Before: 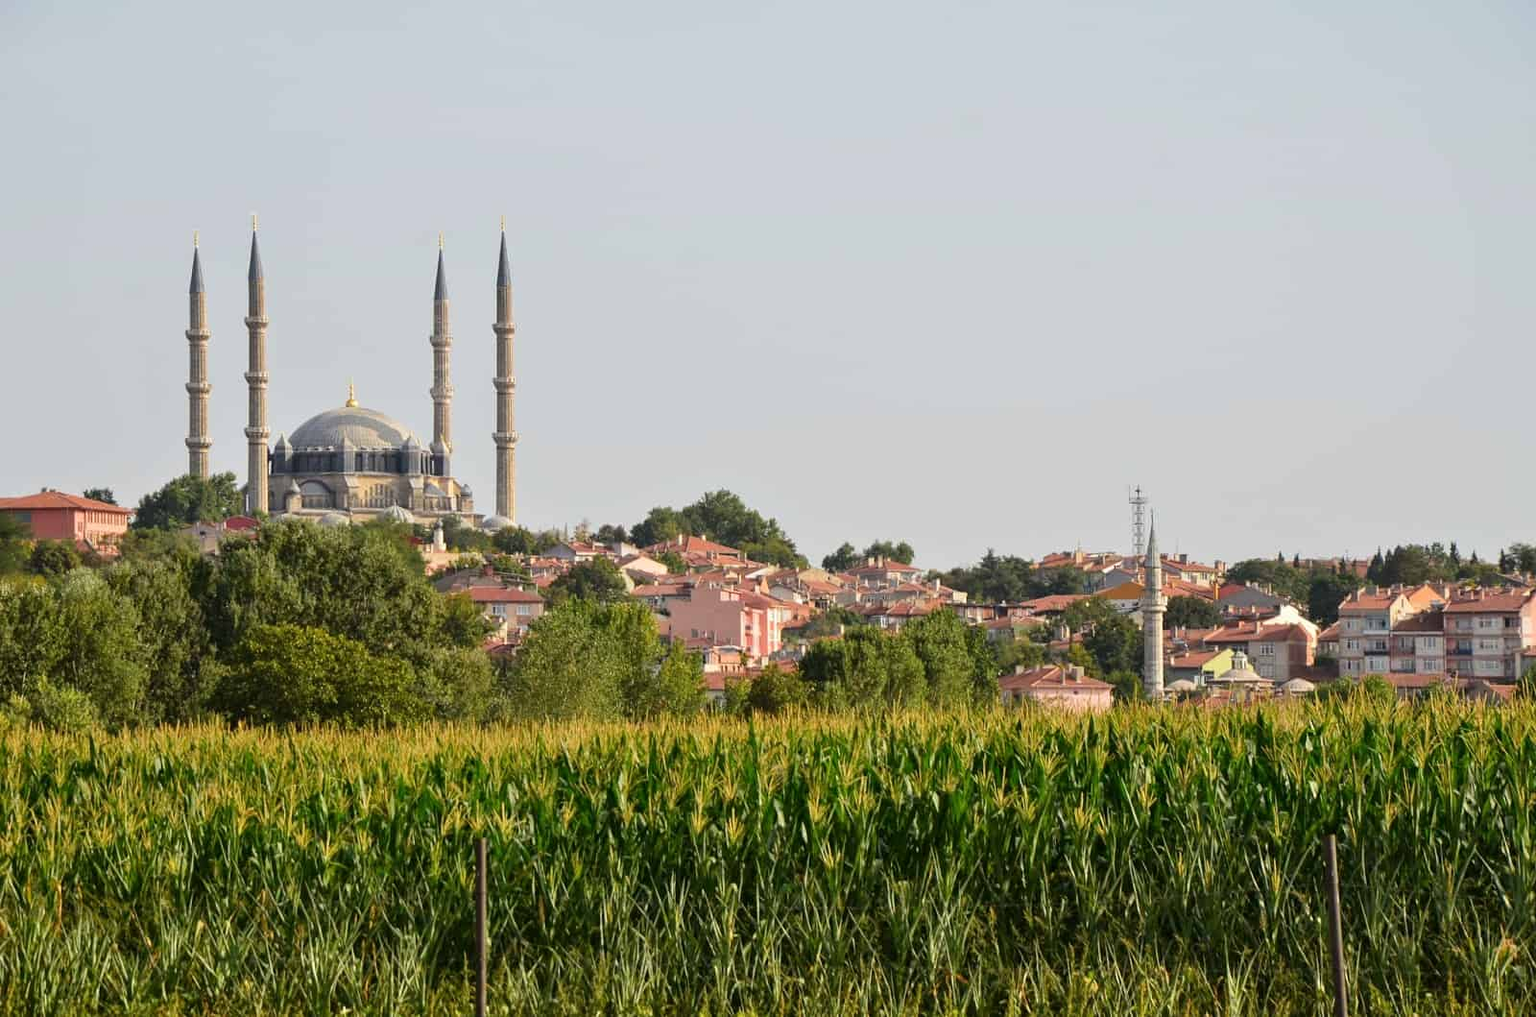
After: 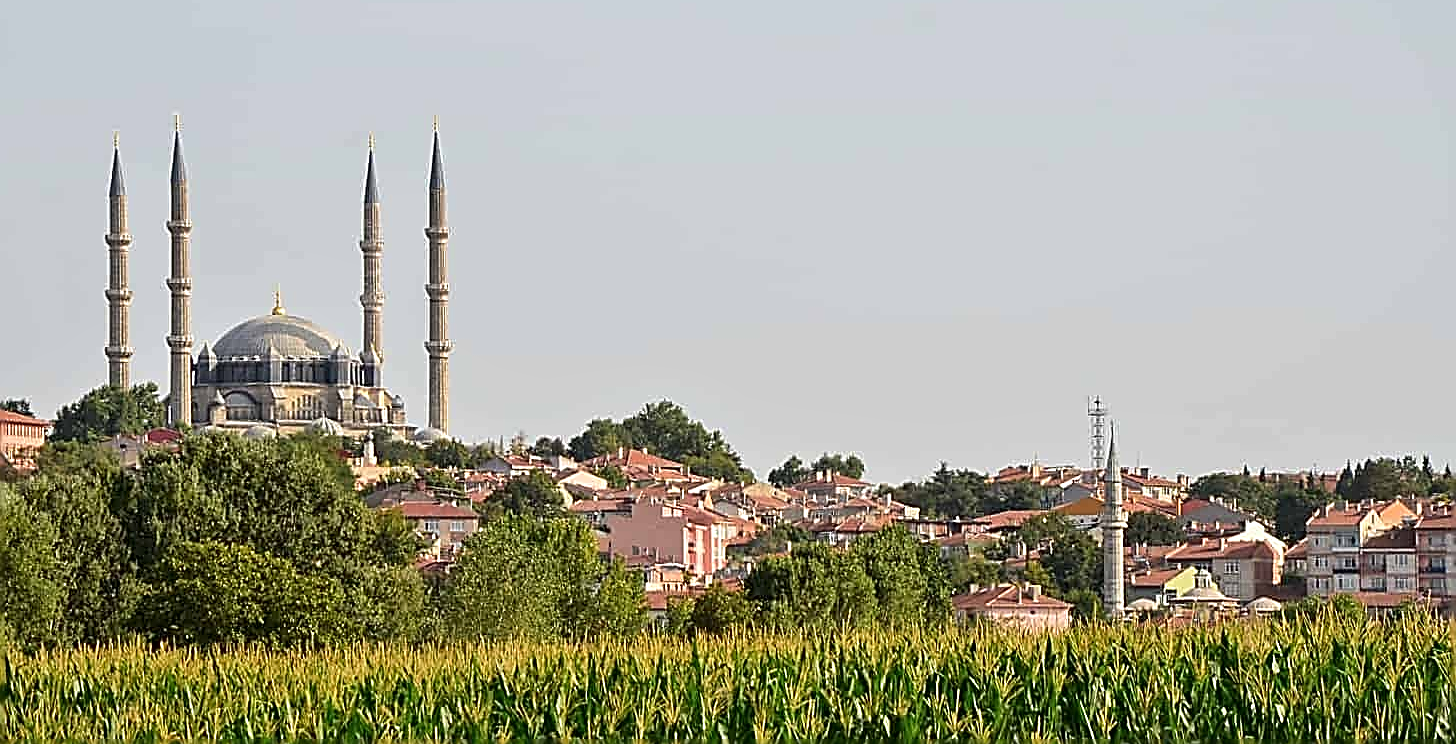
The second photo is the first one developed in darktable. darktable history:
sharpen: amount 1.847
crop: left 5.501%, top 10.355%, right 3.484%, bottom 19.38%
local contrast: mode bilateral grid, contrast 20, coarseness 49, detail 120%, midtone range 0.2
